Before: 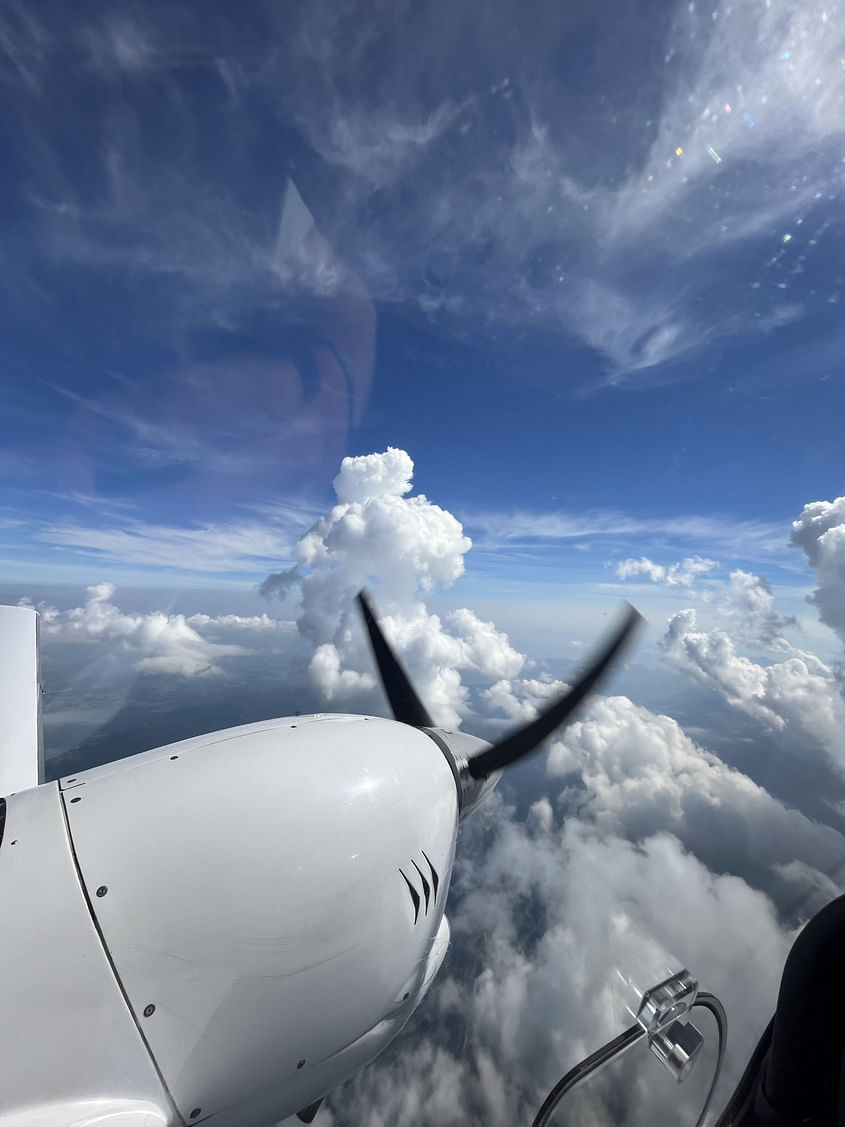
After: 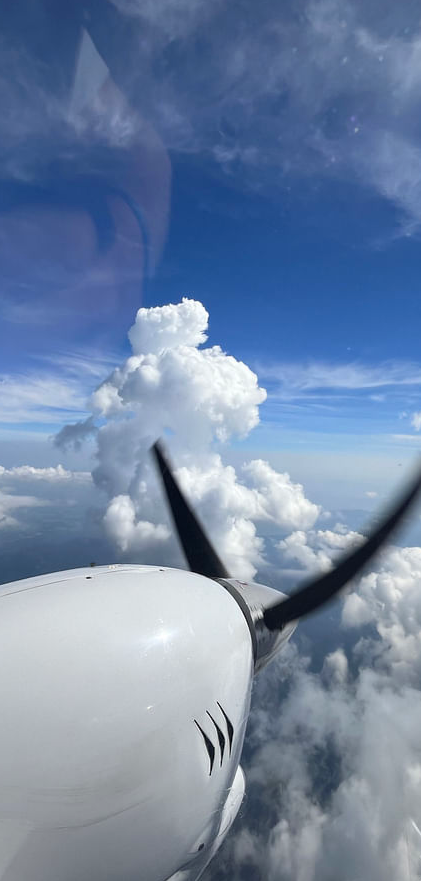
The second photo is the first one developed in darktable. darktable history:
contrast brightness saturation: contrast 0.041, saturation 0.163
crop and rotate: angle 0.016°, left 24.274%, top 13.239%, right 25.813%, bottom 8.548%
